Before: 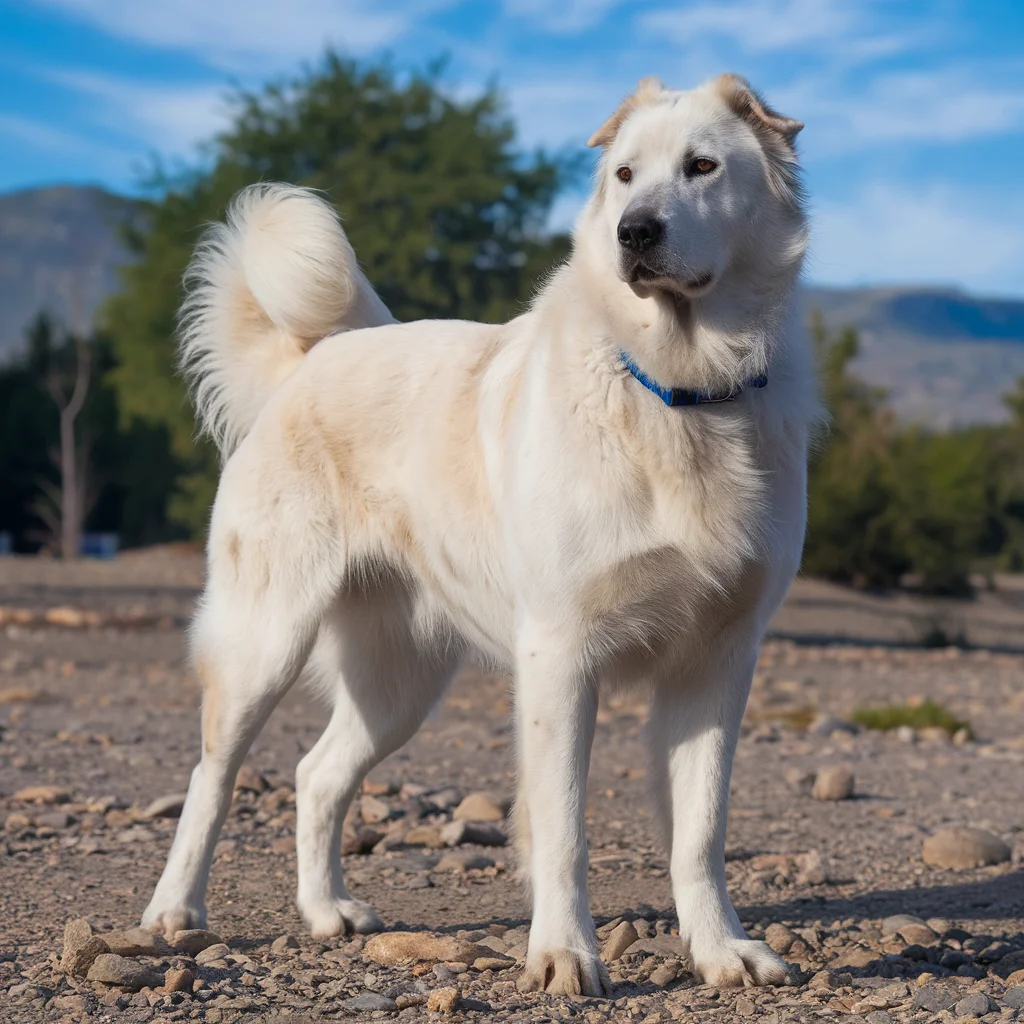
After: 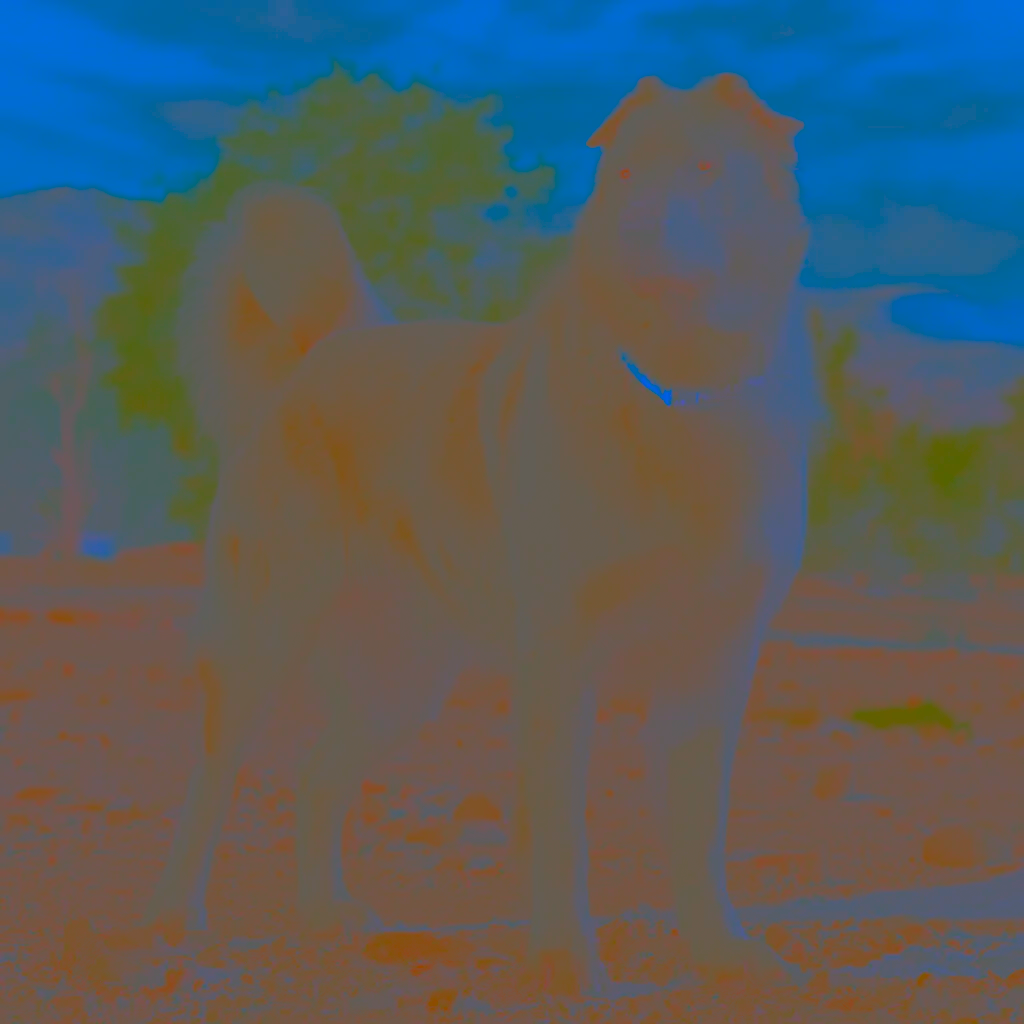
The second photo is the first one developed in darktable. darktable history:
contrast brightness saturation: contrast -0.99, brightness -0.17, saturation 0.75
